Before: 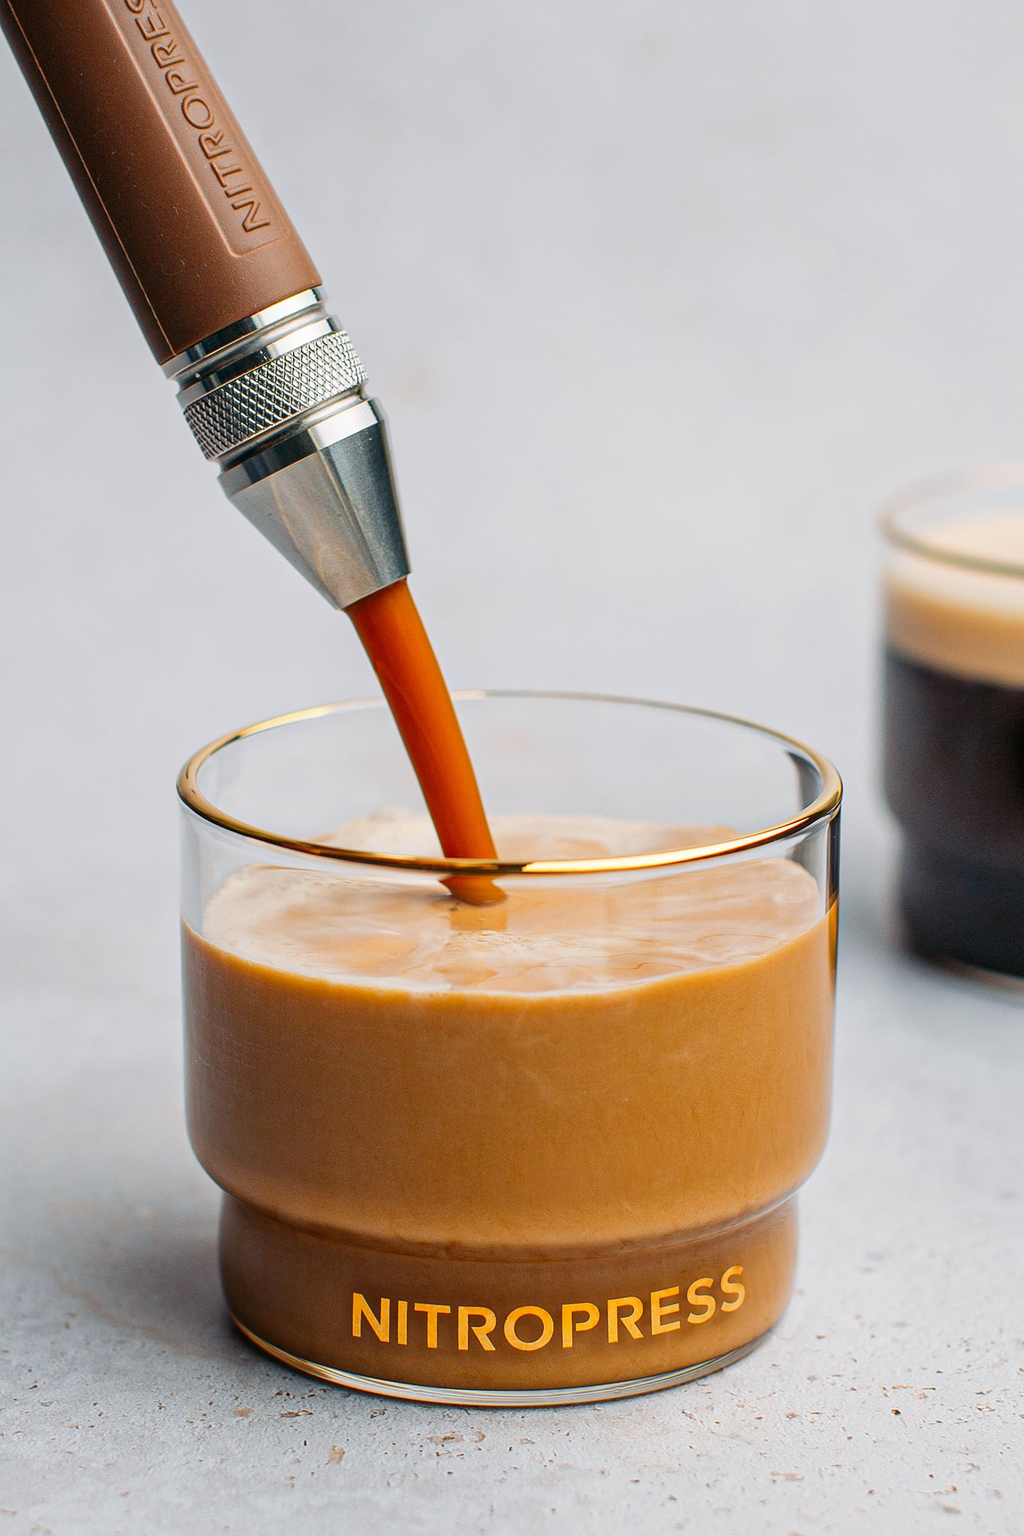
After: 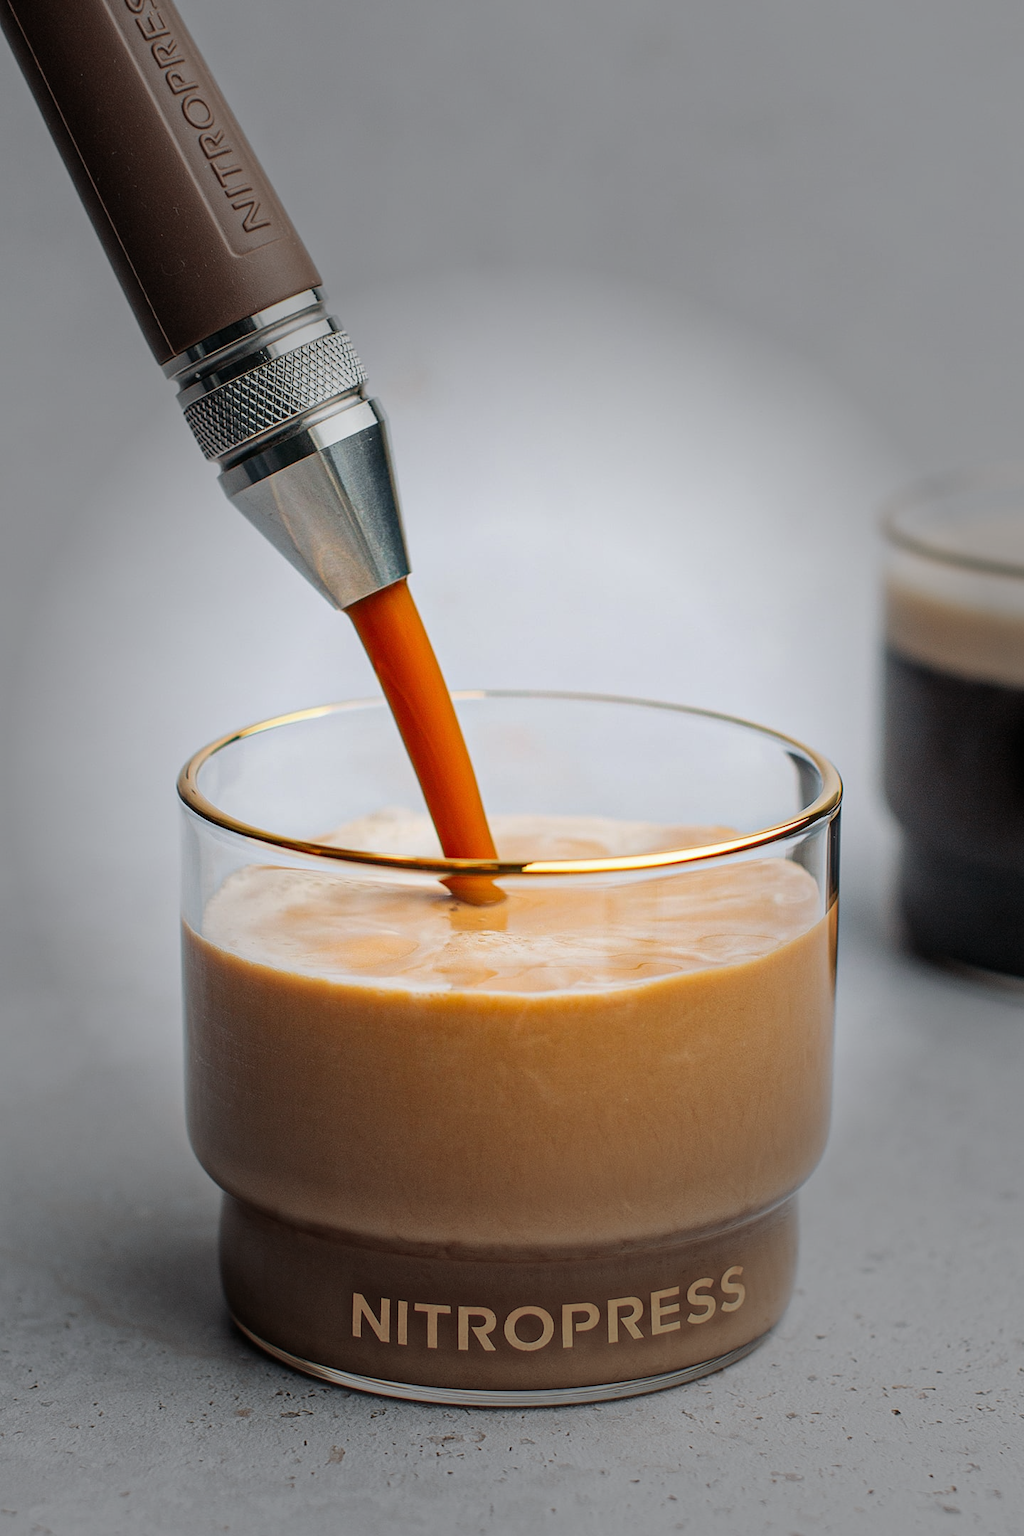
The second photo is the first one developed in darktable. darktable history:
vignetting: fall-off start 31.28%, fall-off radius 34.64%, brightness -0.575
white balance: red 0.982, blue 1.018
